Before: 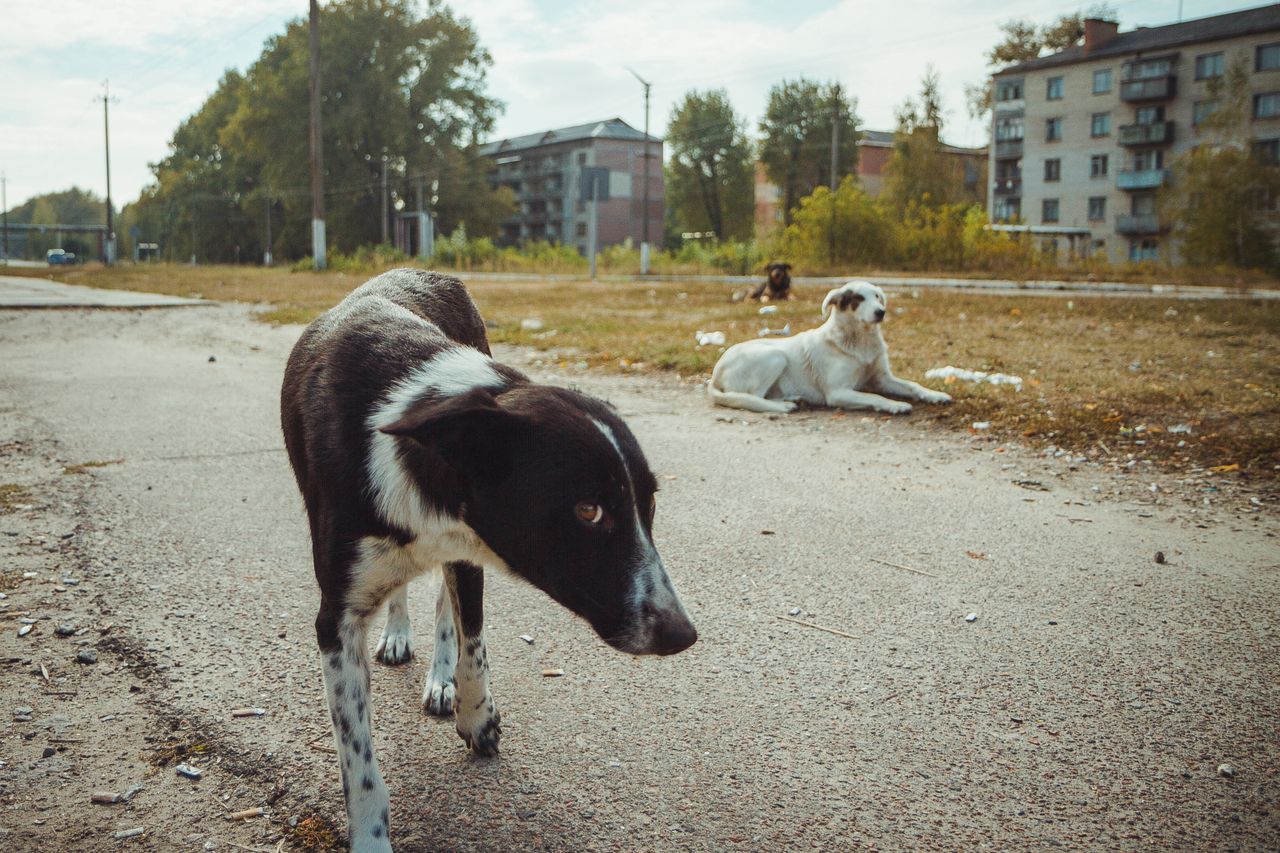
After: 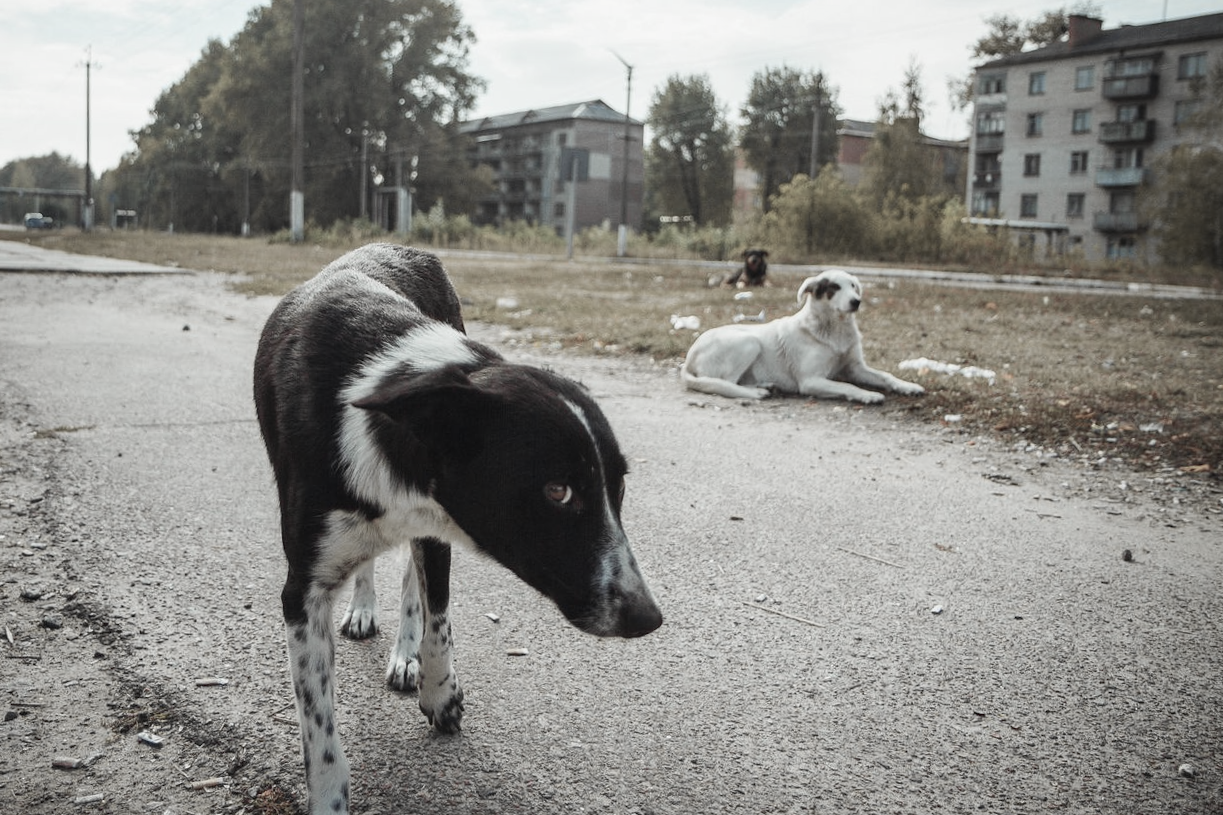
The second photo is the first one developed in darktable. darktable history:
color correction: highlights b* 0.066, saturation 0.471
tone curve: curves: ch0 [(0, 0.012) (0.056, 0.046) (0.218, 0.213) (0.606, 0.62) (0.82, 0.846) (1, 1)]; ch1 [(0, 0) (0.226, 0.261) (0.403, 0.437) (0.469, 0.472) (0.495, 0.499) (0.514, 0.504) (0.545, 0.555) (0.59, 0.598) (0.714, 0.733) (1, 1)]; ch2 [(0, 0) (0.269, 0.299) (0.459, 0.45) (0.498, 0.499) (0.523, 0.512) (0.568, 0.558) (0.634, 0.617) (0.702, 0.662) (0.781, 0.775) (1, 1)], color space Lab, independent channels, preserve colors none
color zones: curves: ch0 [(0, 0.5) (0.143, 0.5) (0.286, 0.5) (0.429, 0.504) (0.571, 0.5) (0.714, 0.509) (0.857, 0.5) (1, 0.5)]; ch1 [(0, 0.425) (0.143, 0.425) (0.286, 0.375) (0.429, 0.405) (0.571, 0.5) (0.714, 0.47) (0.857, 0.425) (1, 0.435)]; ch2 [(0, 0.5) (0.143, 0.5) (0.286, 0.5) (0.429, 0.517) (0.571, 0.5) (0.714, 0.51) (0.857, 0.5) (1, 0.5)]
crop and rotate: angle -1.78°
